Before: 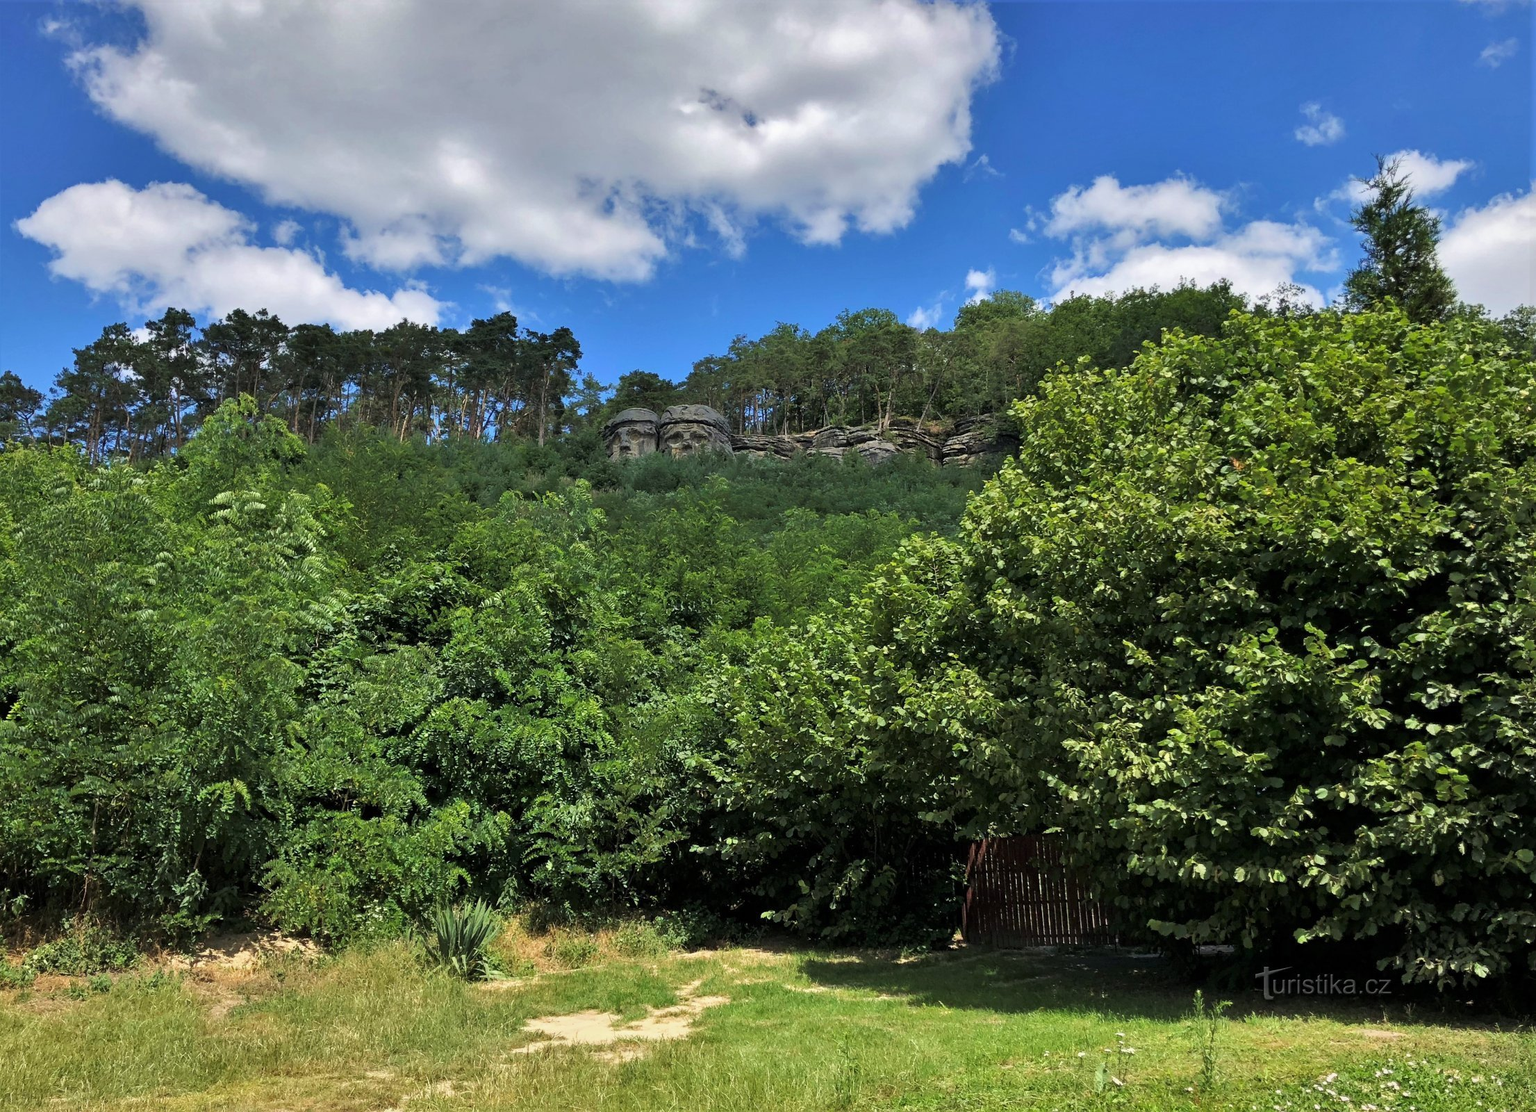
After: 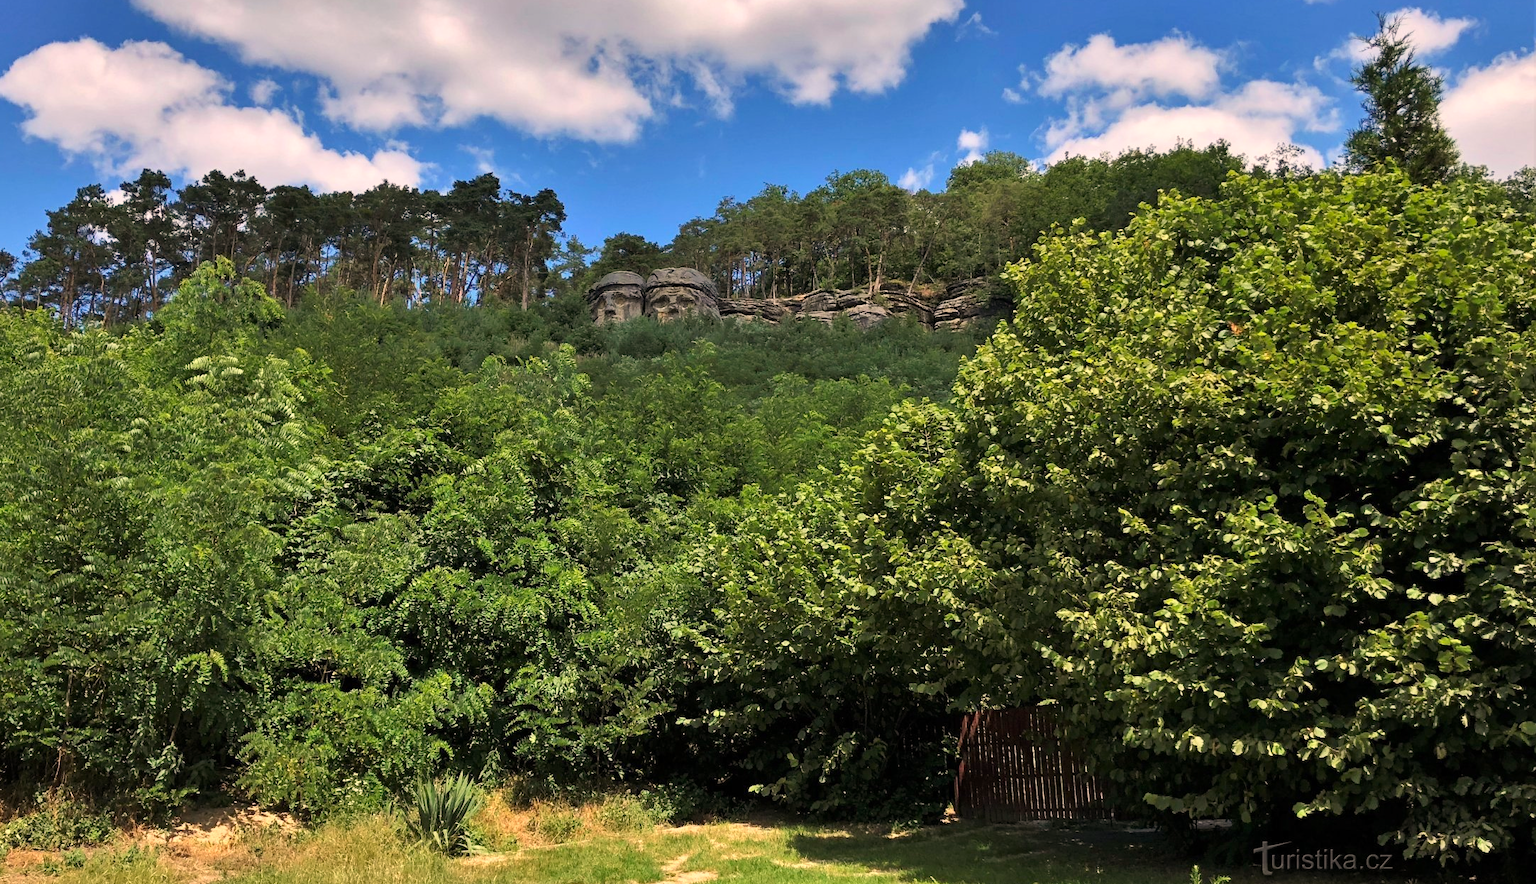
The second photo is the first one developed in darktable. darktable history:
white balance: red 1.127, blue 0.943
crop and rotate: left 1.814%, top 12.818%, right 0.25%, bottom 9.225%
contrast brightness saturation: contrast 0.1, brightness 0.03, saturation 0.09
